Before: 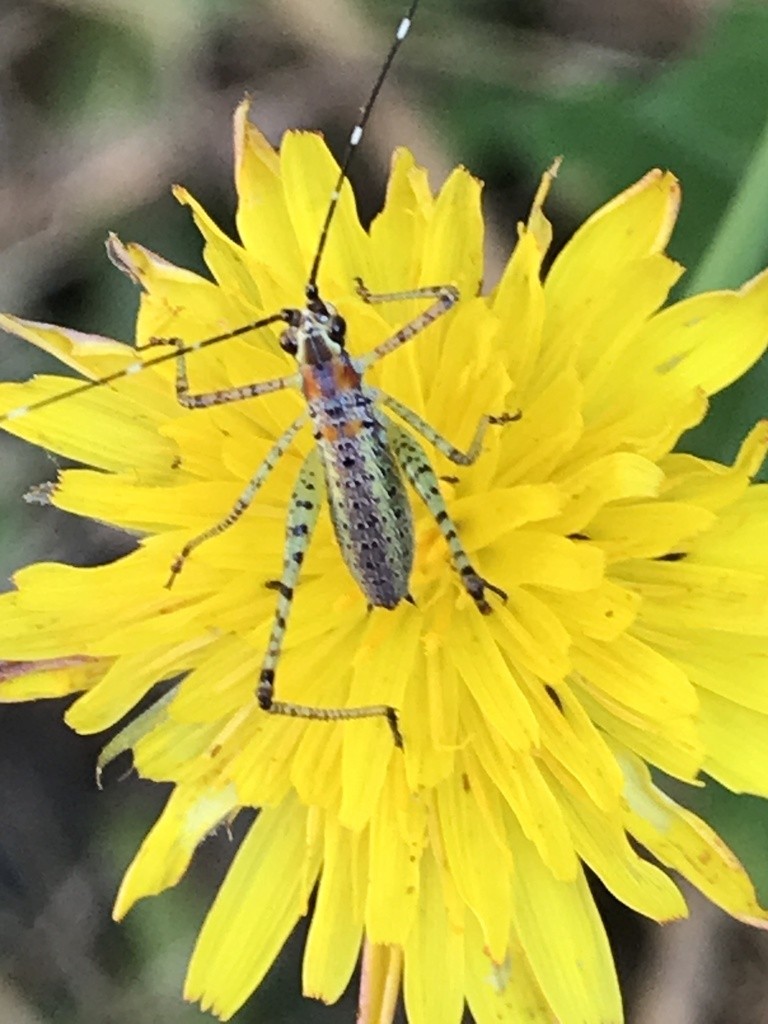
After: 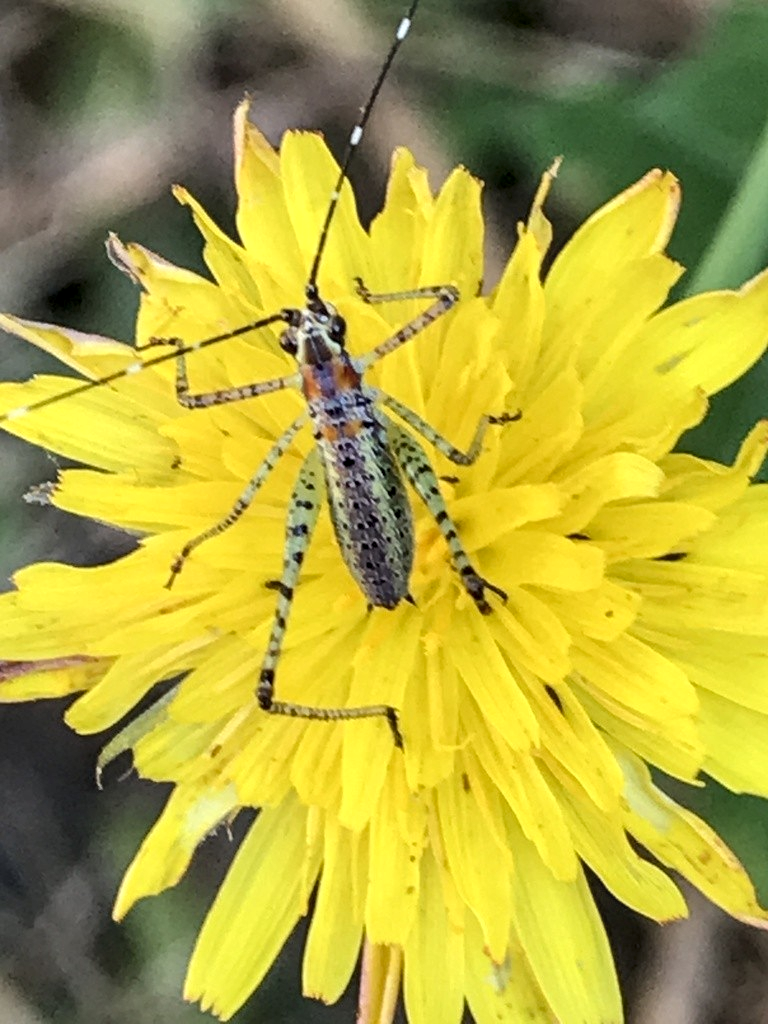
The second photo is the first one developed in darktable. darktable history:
tone equalizer: on, module defaults
local contrast: detail 144%
